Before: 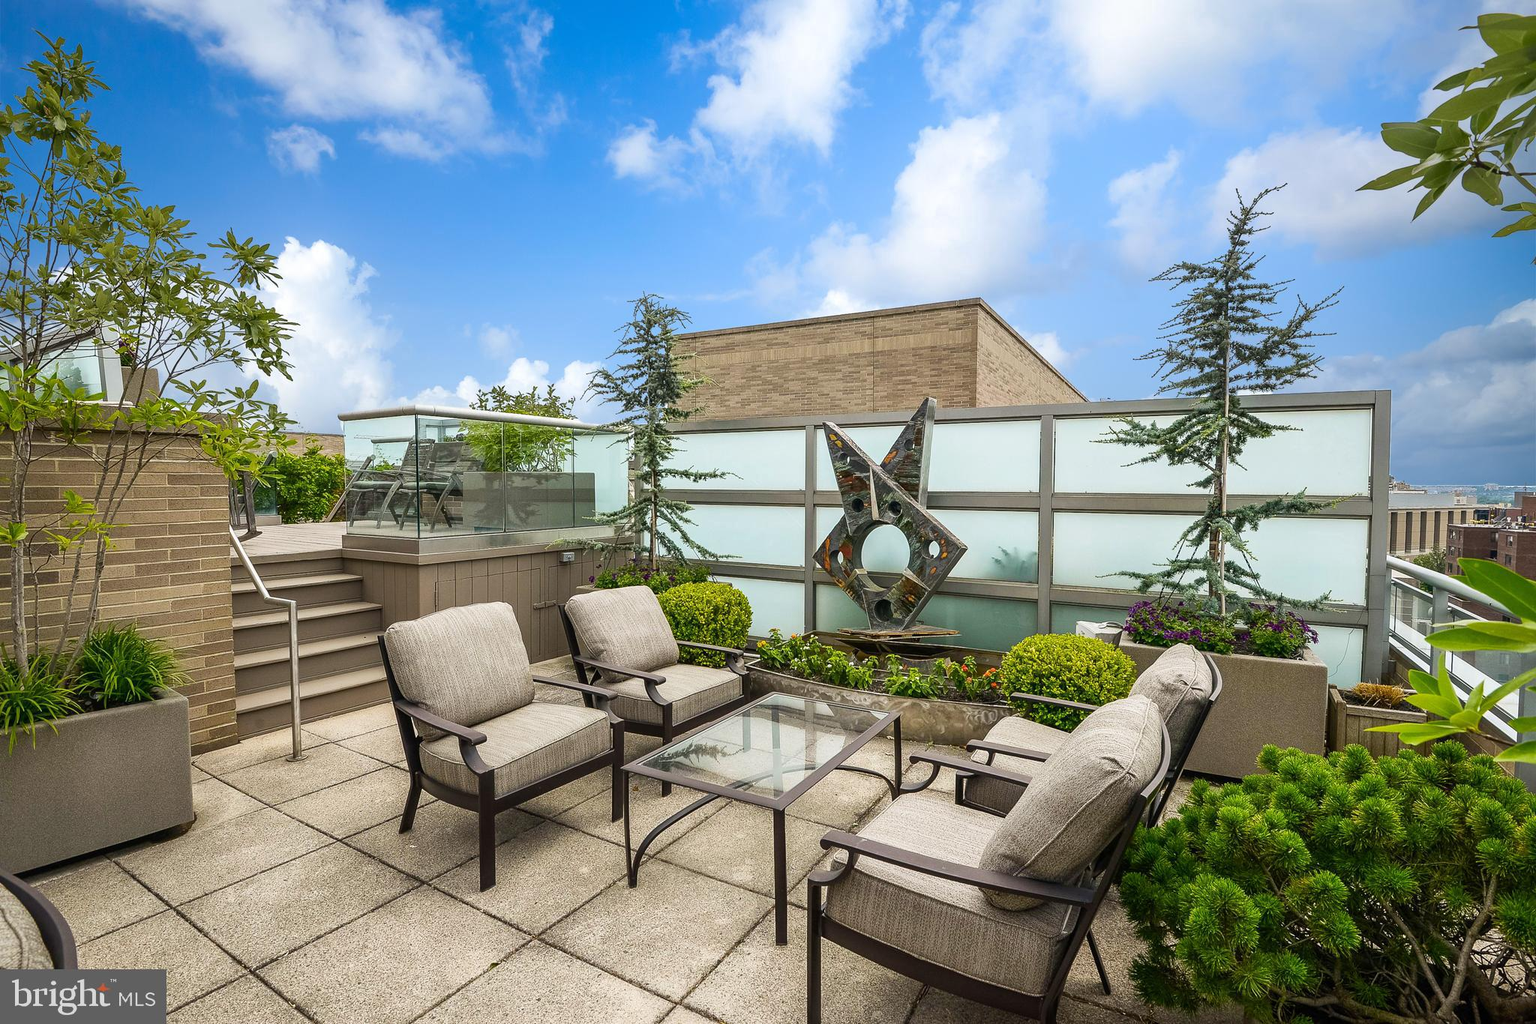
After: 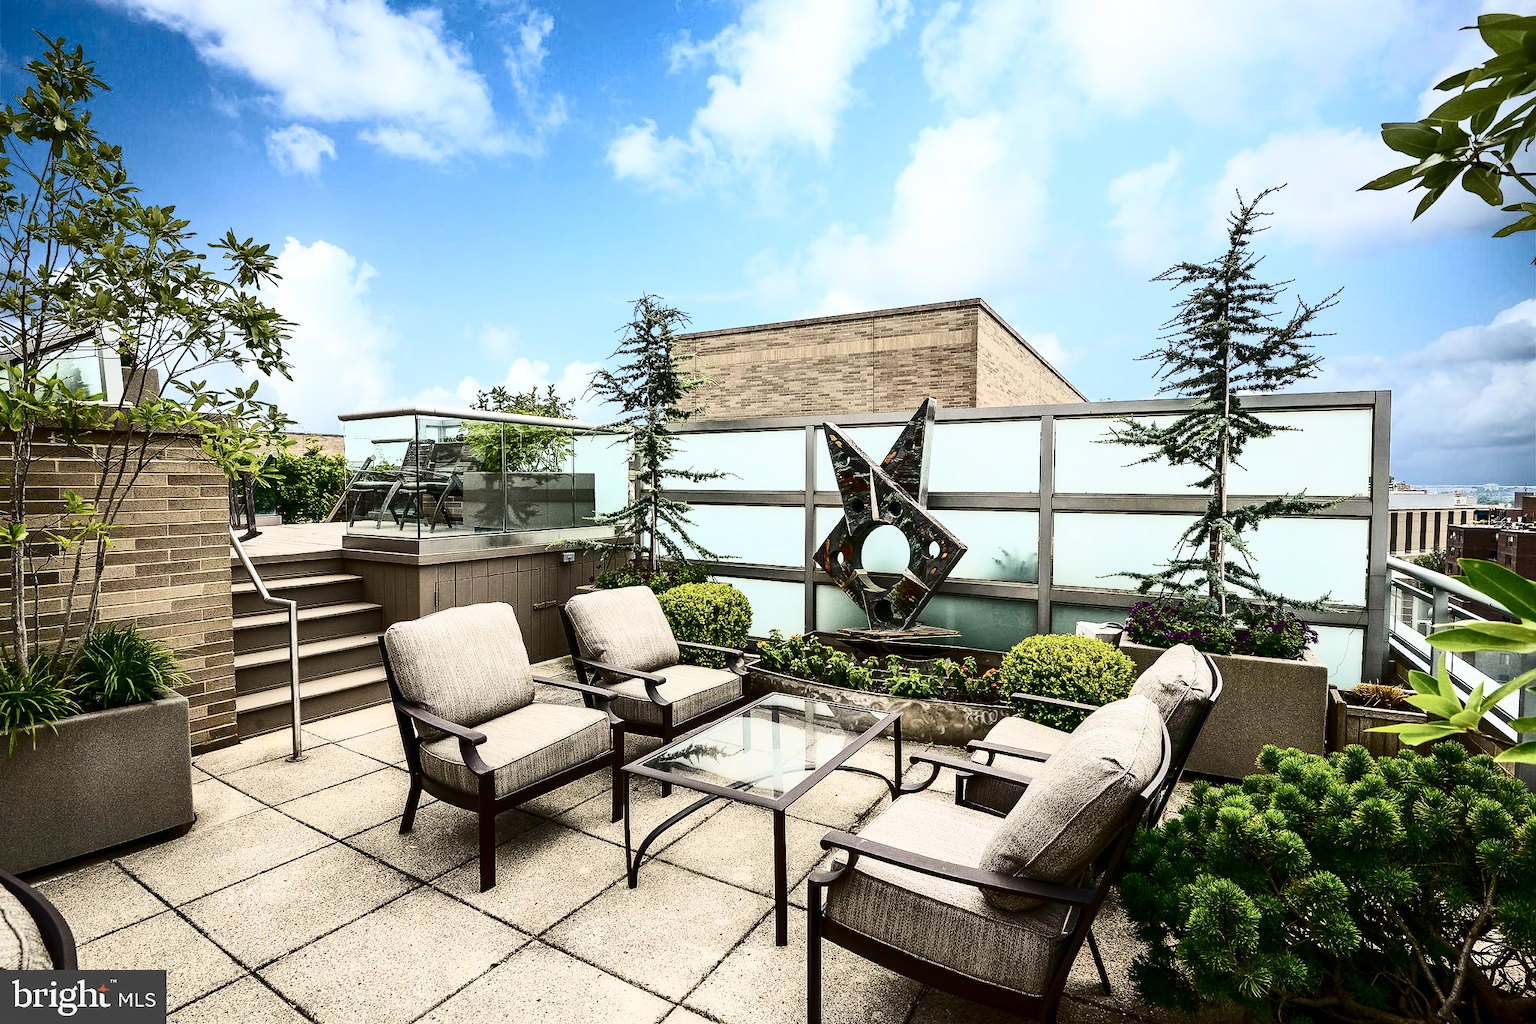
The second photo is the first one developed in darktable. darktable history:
tone equalizer: on, module defaults
contrast brightness saturation: contrast 0.509, saturation -0.089
